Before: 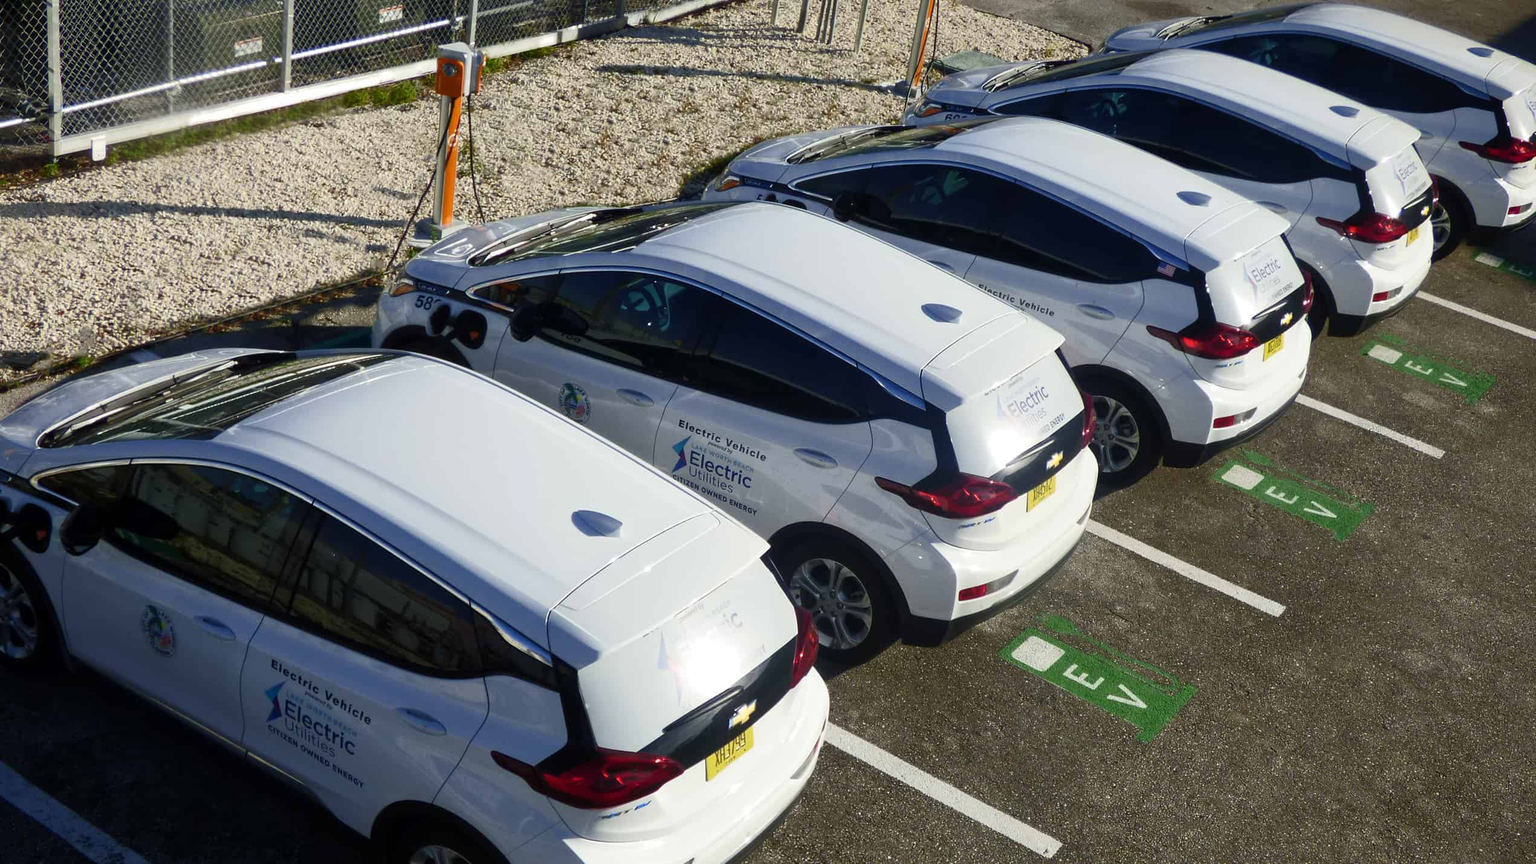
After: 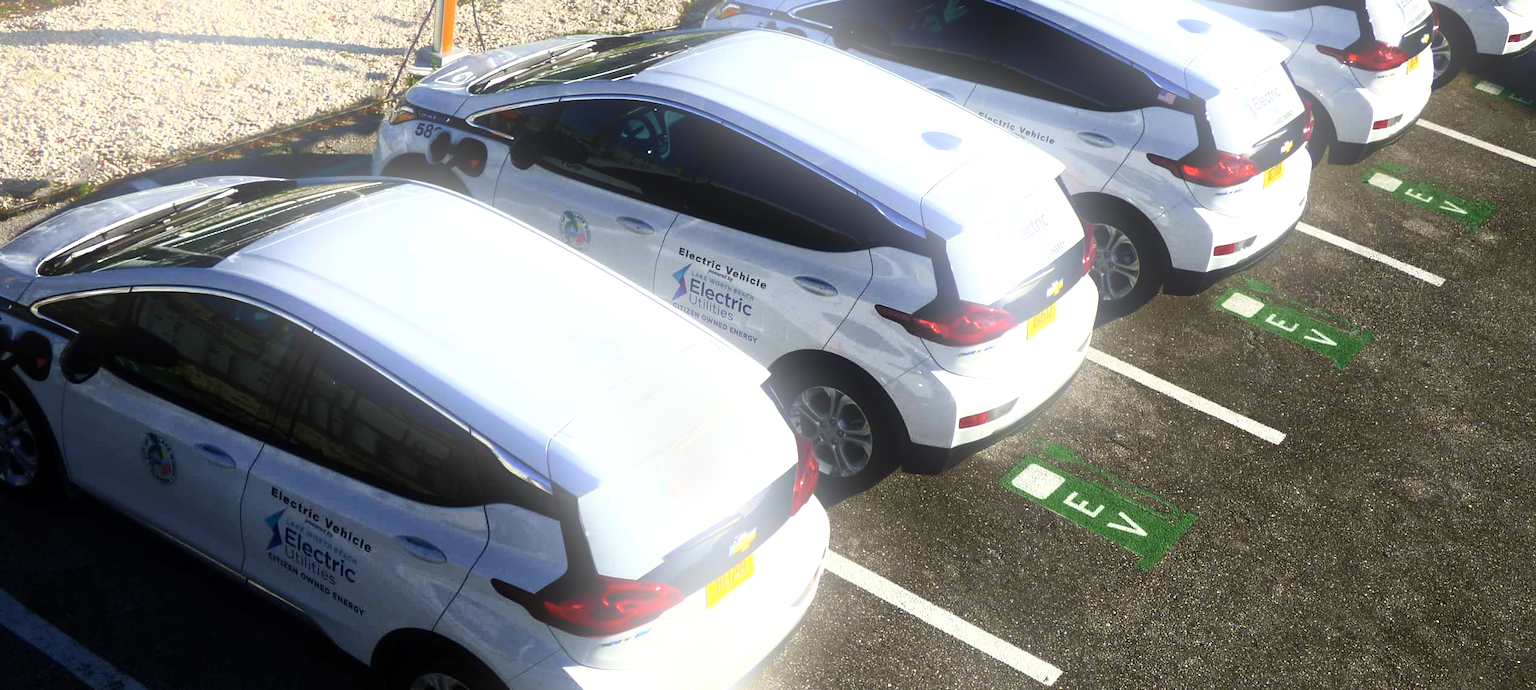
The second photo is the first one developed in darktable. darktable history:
exposure: compensate highlight preservation false
bloom: on, module defaults
tone equalizer: -8 EV -0.75 EV, -7 EV -0.7 EV, -6 EV -0.6 EV, -5 EV -0.4 EV, -3 EV 0.4 EV, -2 EV 0.6 EV, -1 EV 0.7 EV, +0 EV 0.75 EV, edges refinement/feathering 500, mask exposure compensation -1.57 EV, preserve details no
crop and rotate: top 19.998%
